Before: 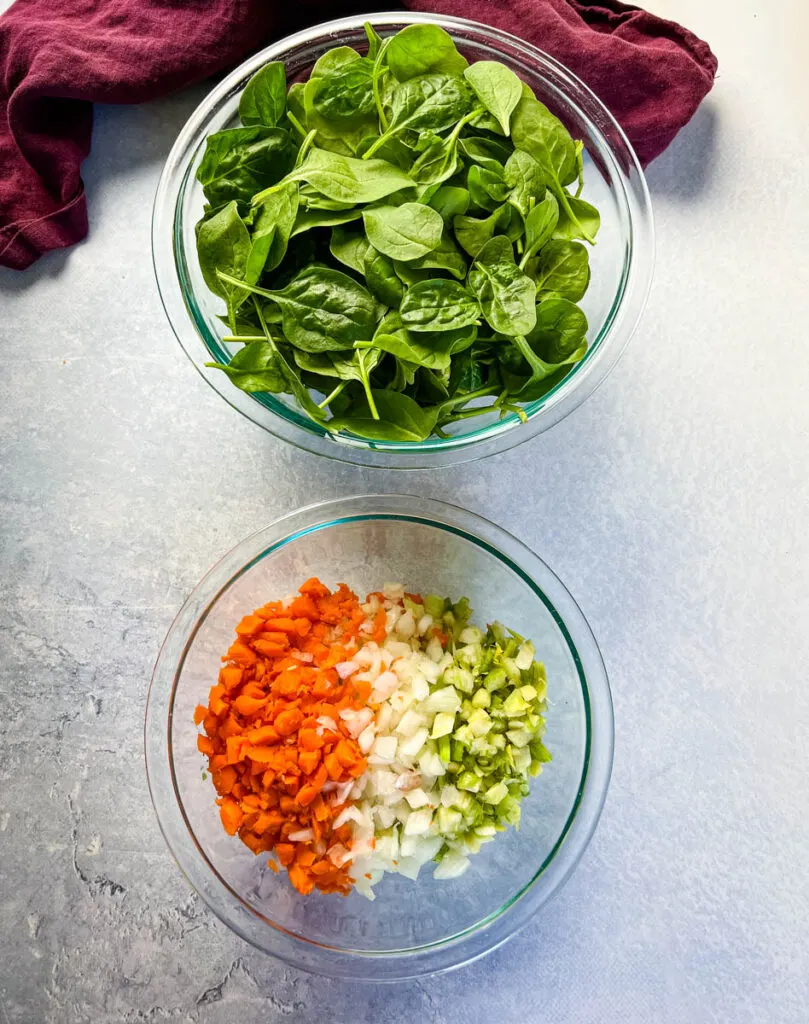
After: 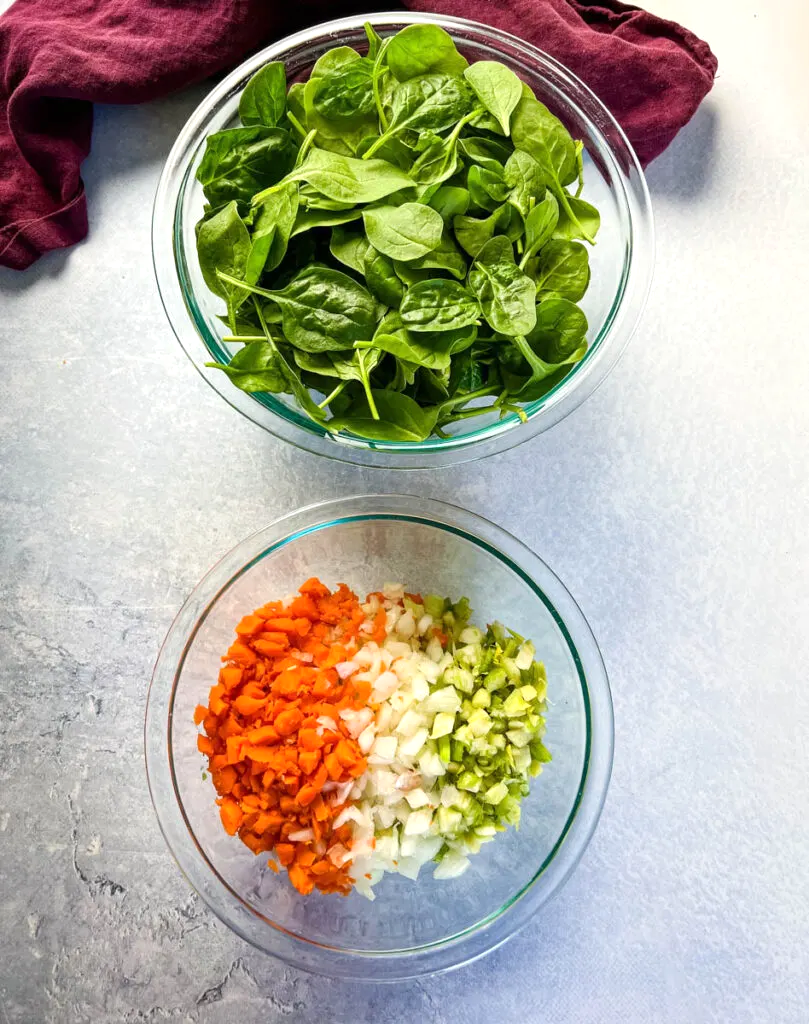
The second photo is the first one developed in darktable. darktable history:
exposure: exposure 0.168 EV, compensate highlight preservation false
